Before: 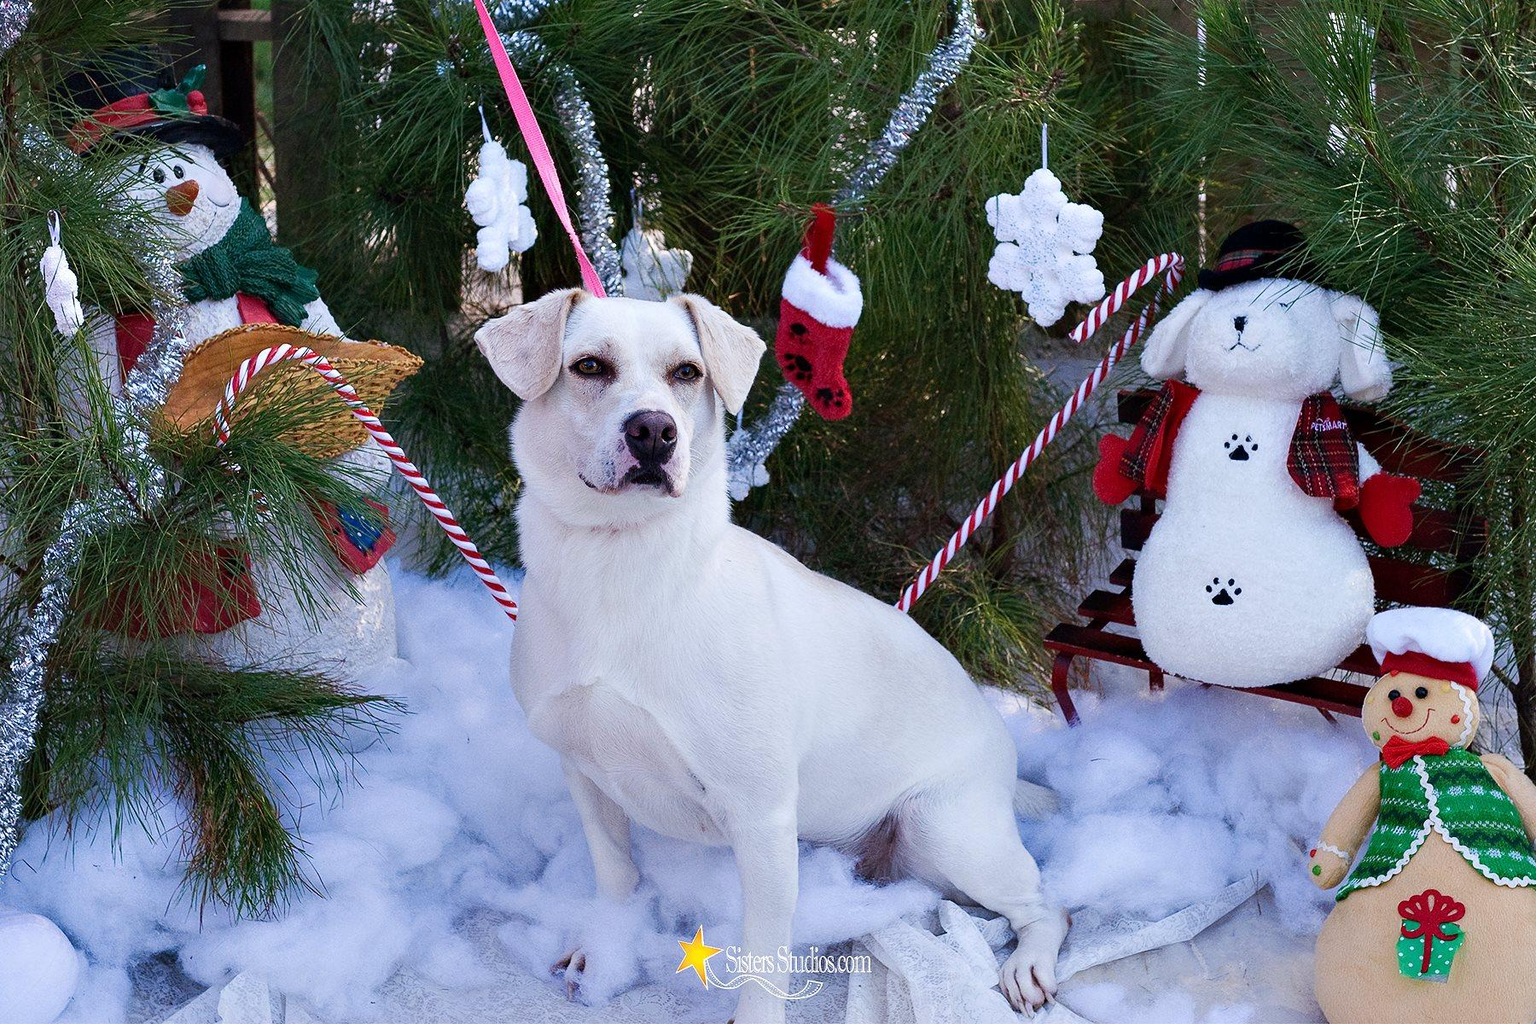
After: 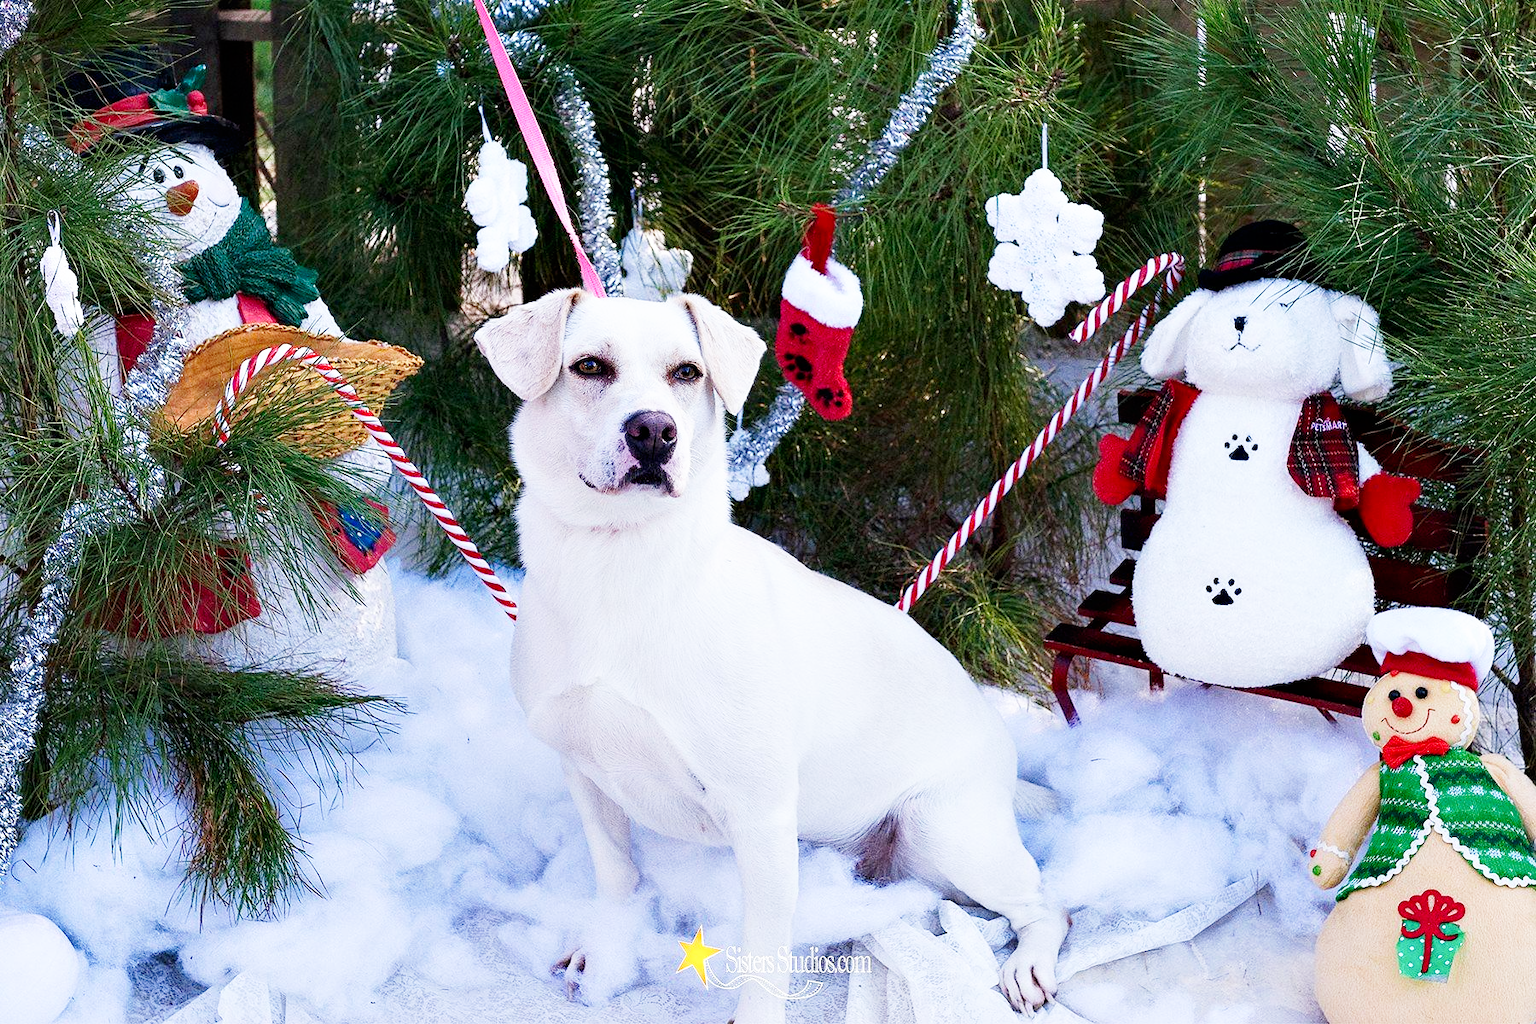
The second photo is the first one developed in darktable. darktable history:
tone equalizer: on, module defaults
base curve: curves: ch0 [(0, 0) (0.005, 0.002) (0.15, 0.3) (0.4, 0.7) (0.75, 0.95) (1, 1)], preserve colors none
